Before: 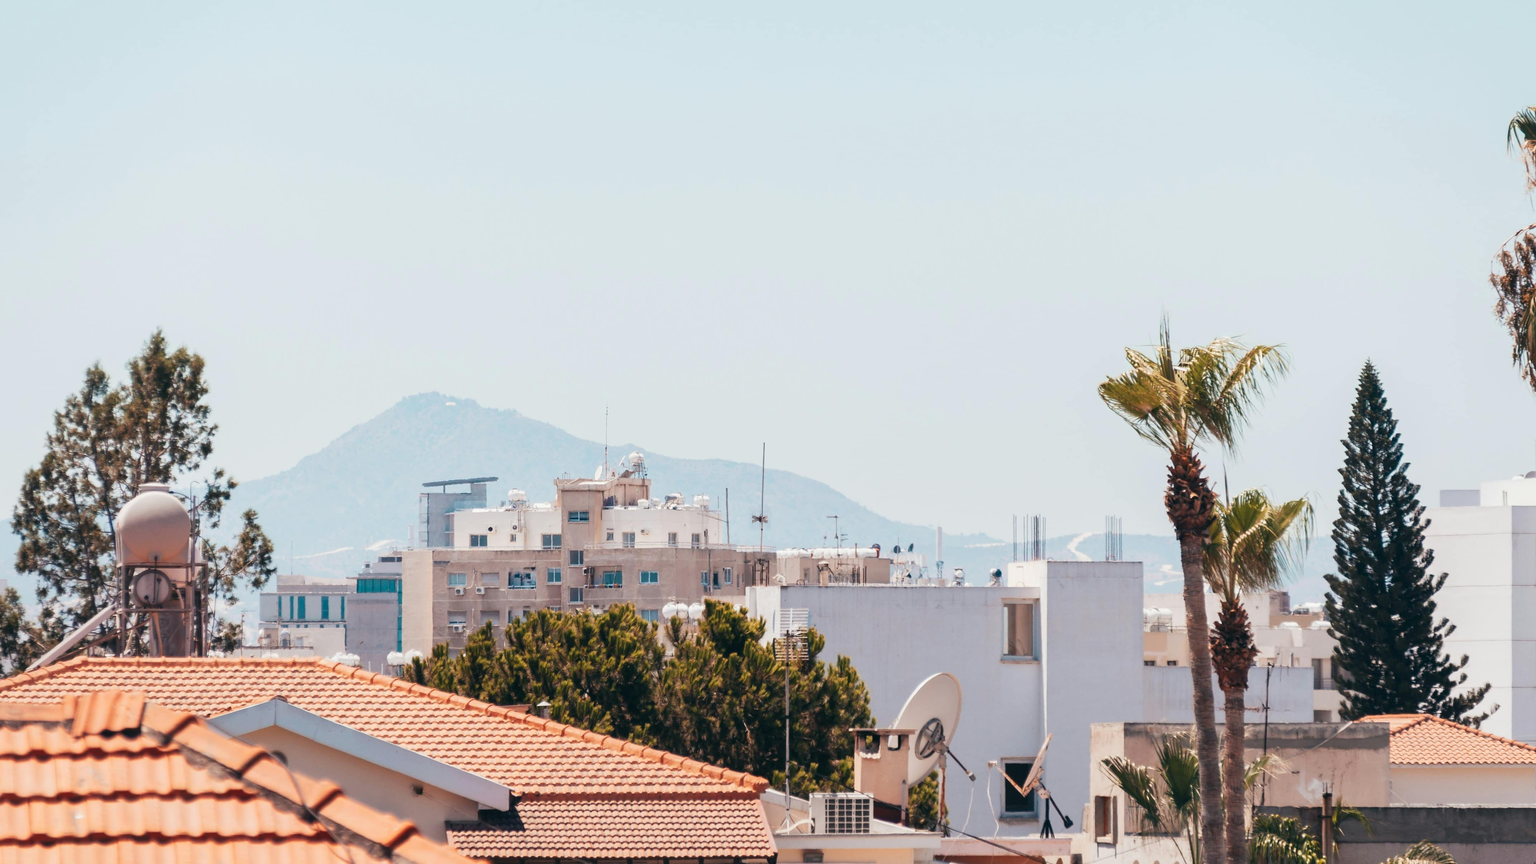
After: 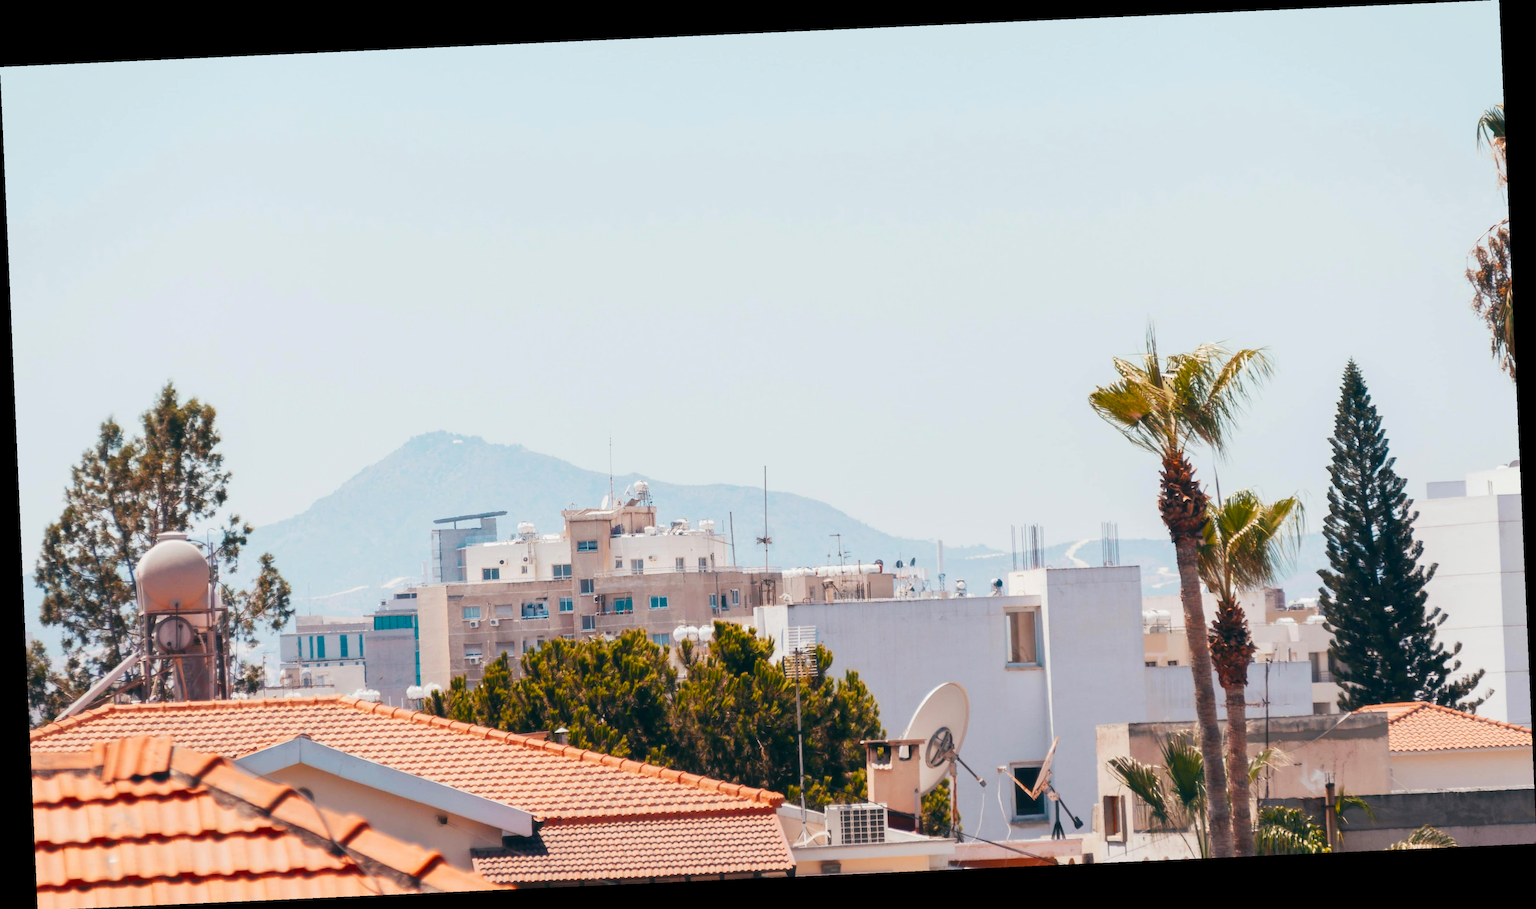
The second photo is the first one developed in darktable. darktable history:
haze removal: strength -0.1, adaptive false
rotate and perspective: rotation -2.56°, automatic cropping off
color balance rgb: perceptual saturation grading › global saturation 35%, perceptual saturation grading › highlights -25%, perceptual saturation grading › shadows 25%, global vibrance 10%
